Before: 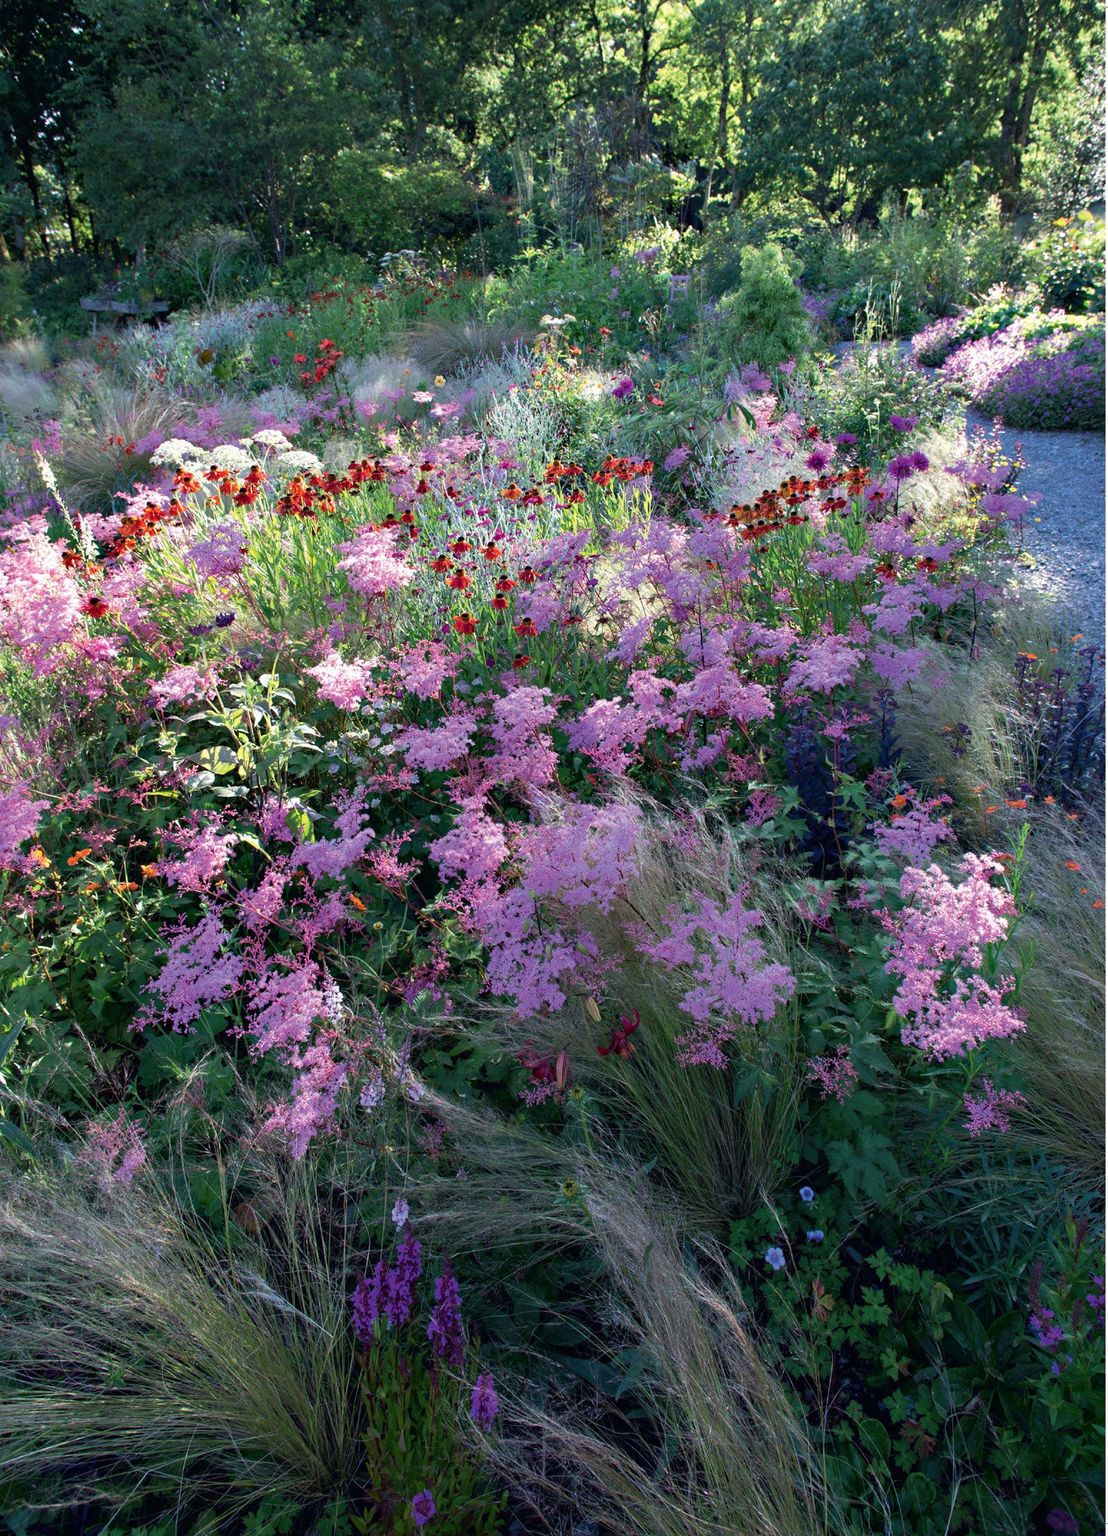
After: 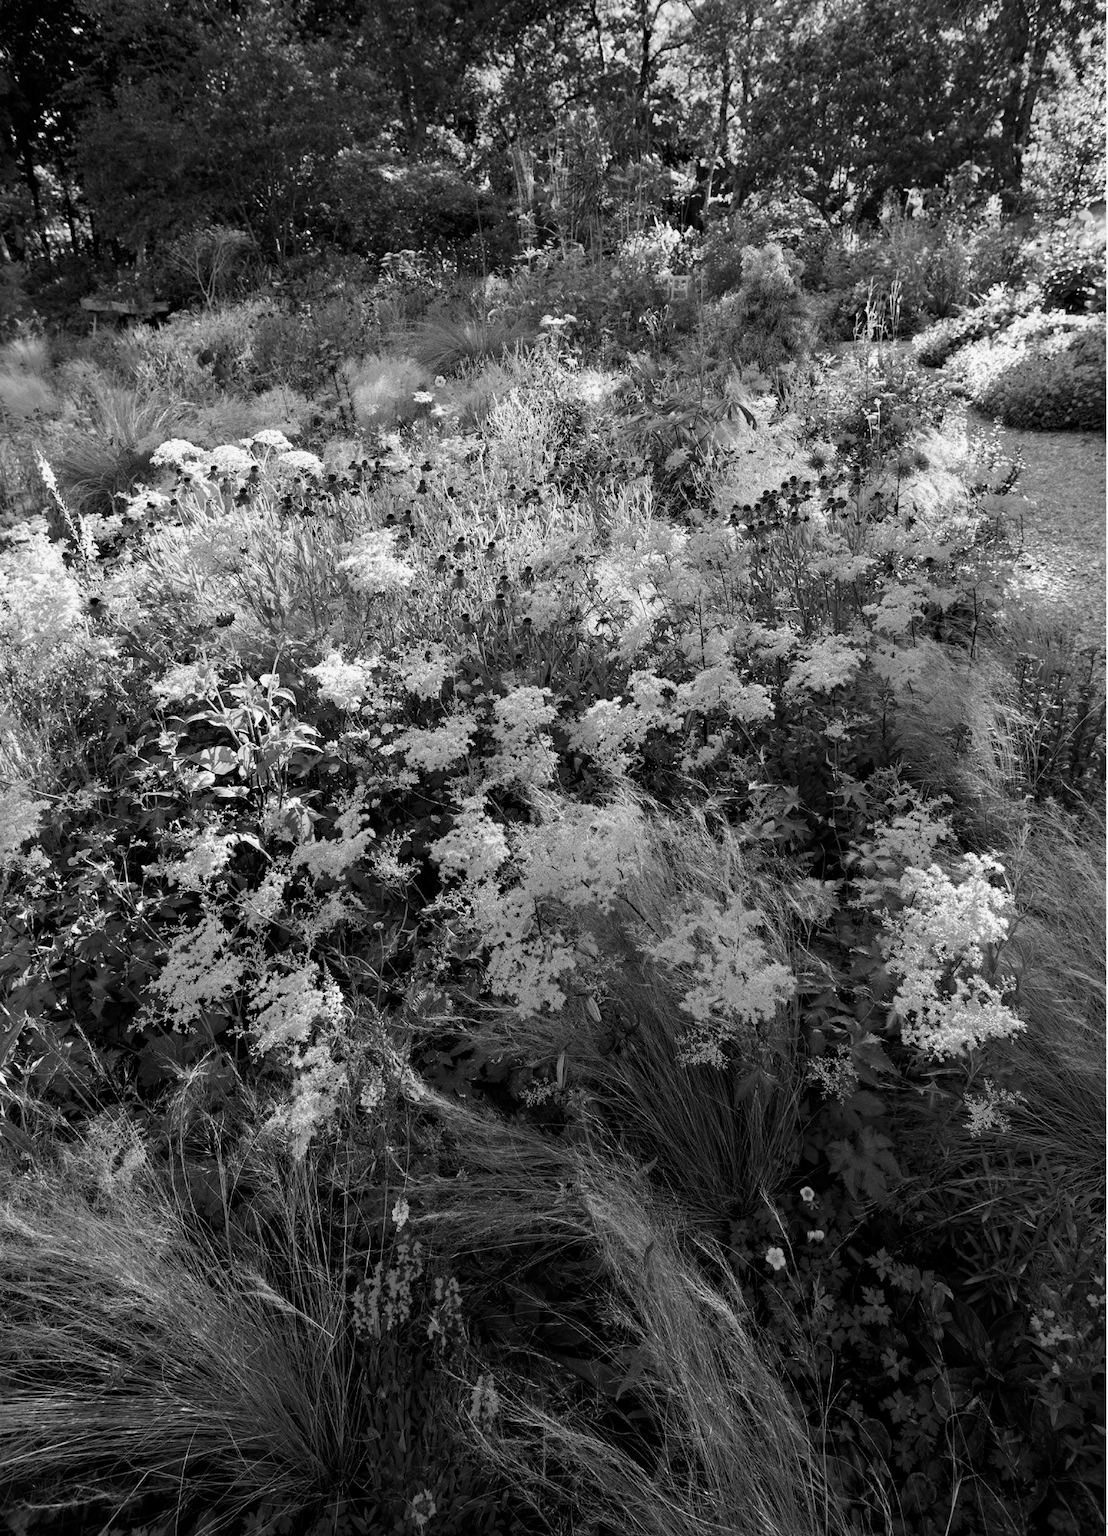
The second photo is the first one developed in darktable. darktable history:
tone curve: curves: ch0 [(0.021, 0) (0.104, 0.052) (0.496, 0.526) (0.737, 0.783) (1, 1)], color space Lab, linked channels, preserve colors none
color calibration "t3mujinpack channel mixer": output gray [0.21, 0.42, 0.37, 0], gray › normalize channels true, illuminant same as pipeline (D50), adaptation XYZ, x 0.346, y 0.359, gamut compression 0
